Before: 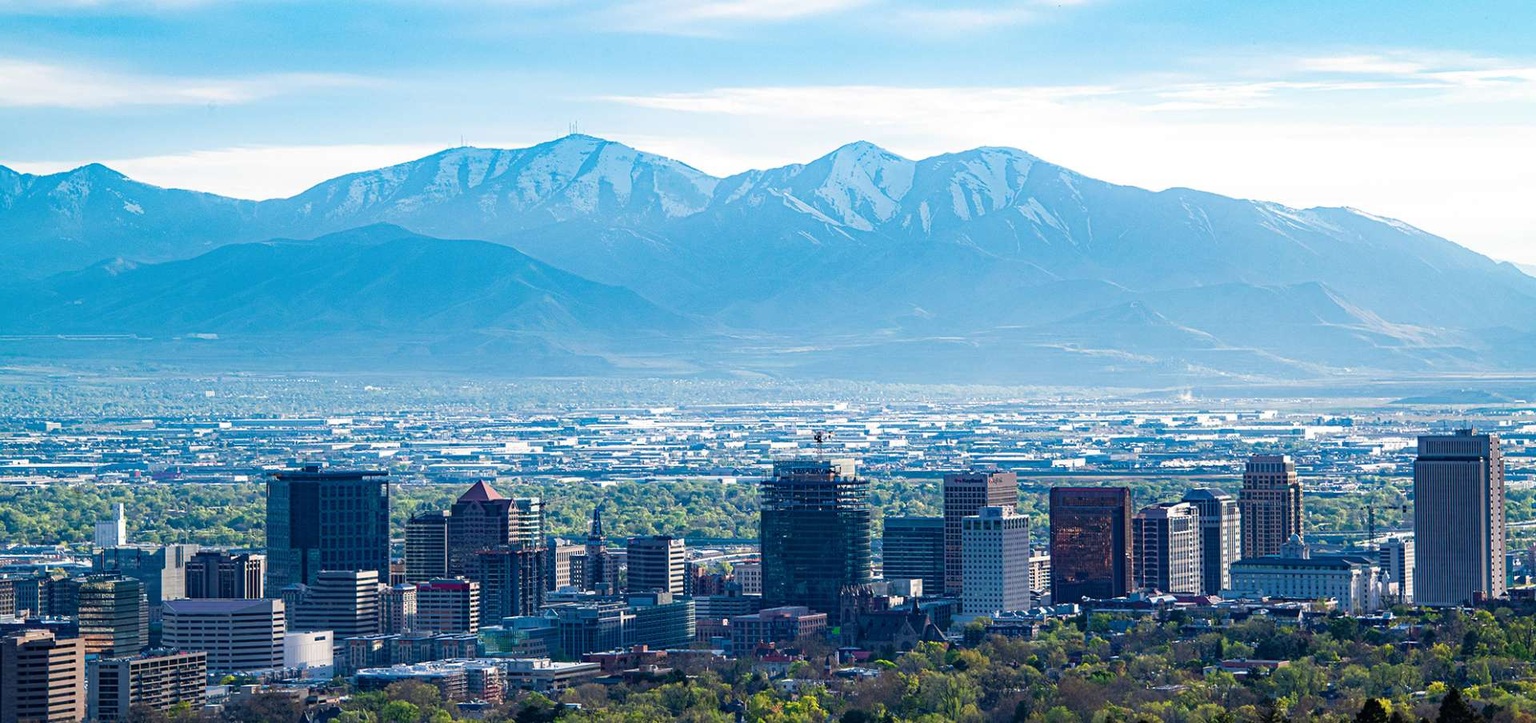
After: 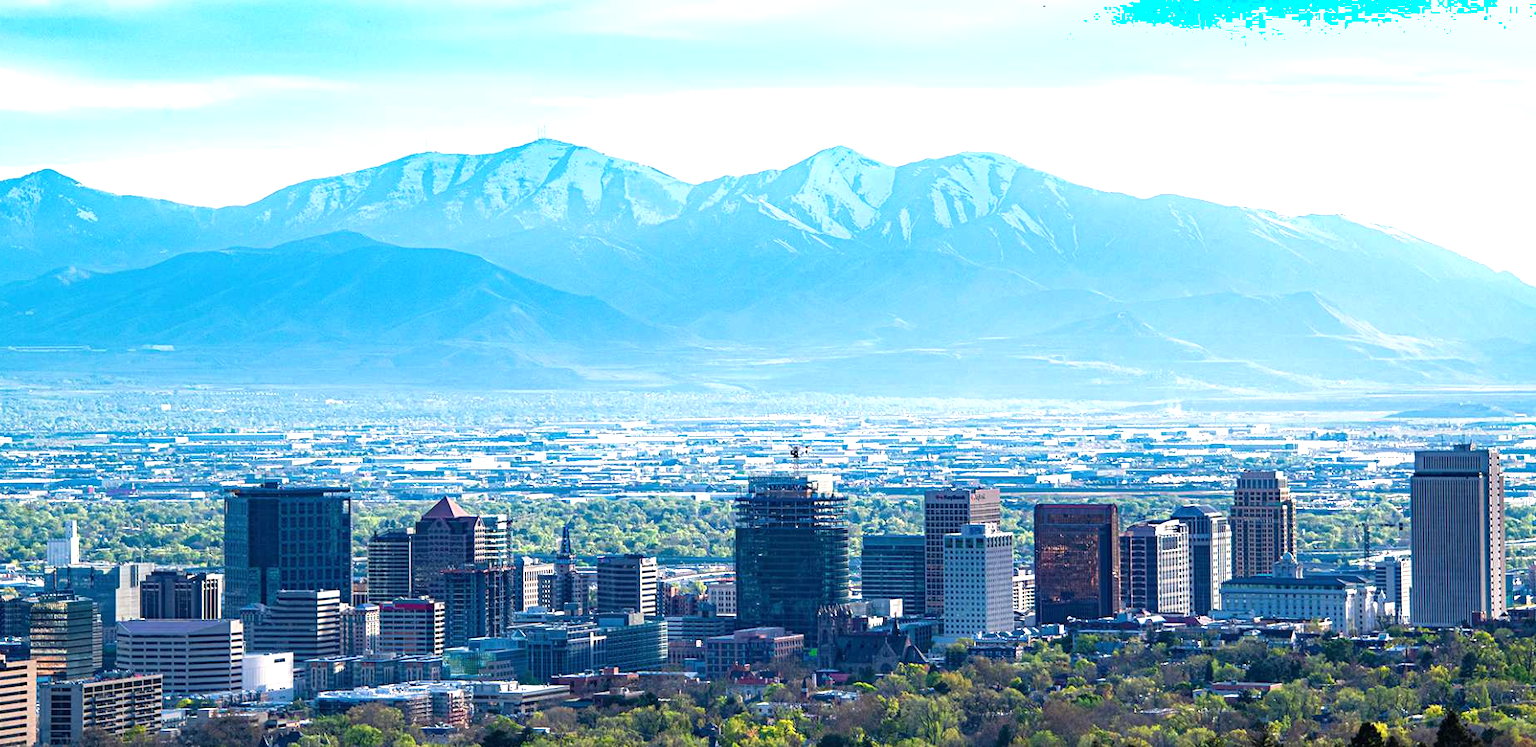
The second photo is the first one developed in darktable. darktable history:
crop and rotate: left 3.238%
exposure: exposure 0.669 EV, compensate highlight preservation false
shadows and highlights: radius 331.84, shadows 53.55, highlights -100, compress 94.63%, highlights color adjustment 73.23%, soften with gaussian
